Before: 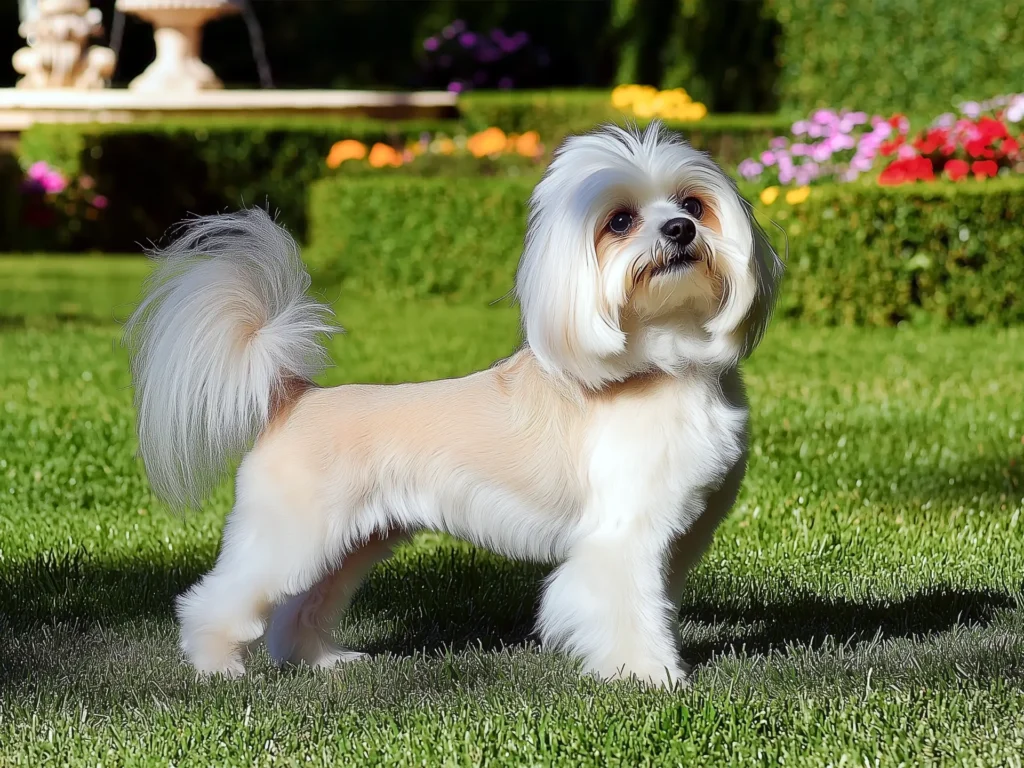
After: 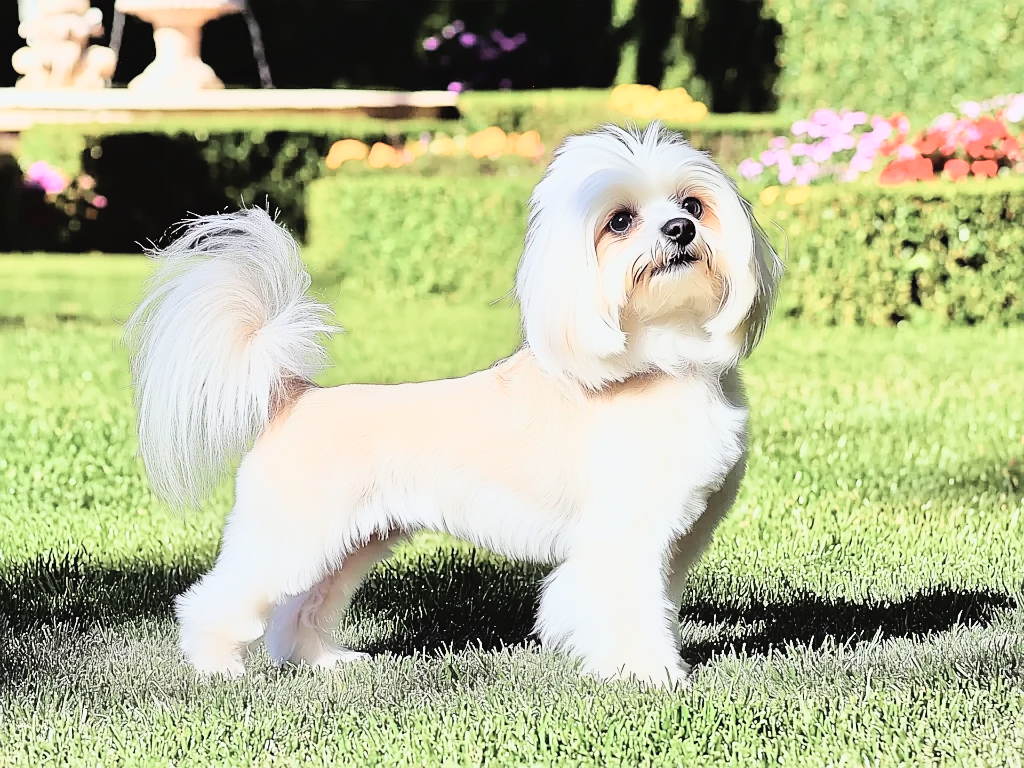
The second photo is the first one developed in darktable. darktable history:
sharpen: on, module defaults
tone equalizer: -7 EV 0.152 EV, -6 EV 0.633 EV, -5 EV 1.16 EV, -4 EV 1.3 EV, -3 EV 1.14 EV, -2 EV 0.6 EV, -1 EV 0.148 EV, mask exposure compensation -0.49 EV
base curve: curves: ch0 [(0, 0) (0.007, 0.004) (0.027, 0.03) (0.046, 0.07) (0.207, 0.54) (0.442, 0.872) (0.673, 0.972) (1, 1)]
contrast brightness saturation: contrast -0.06, saturation -0.412
